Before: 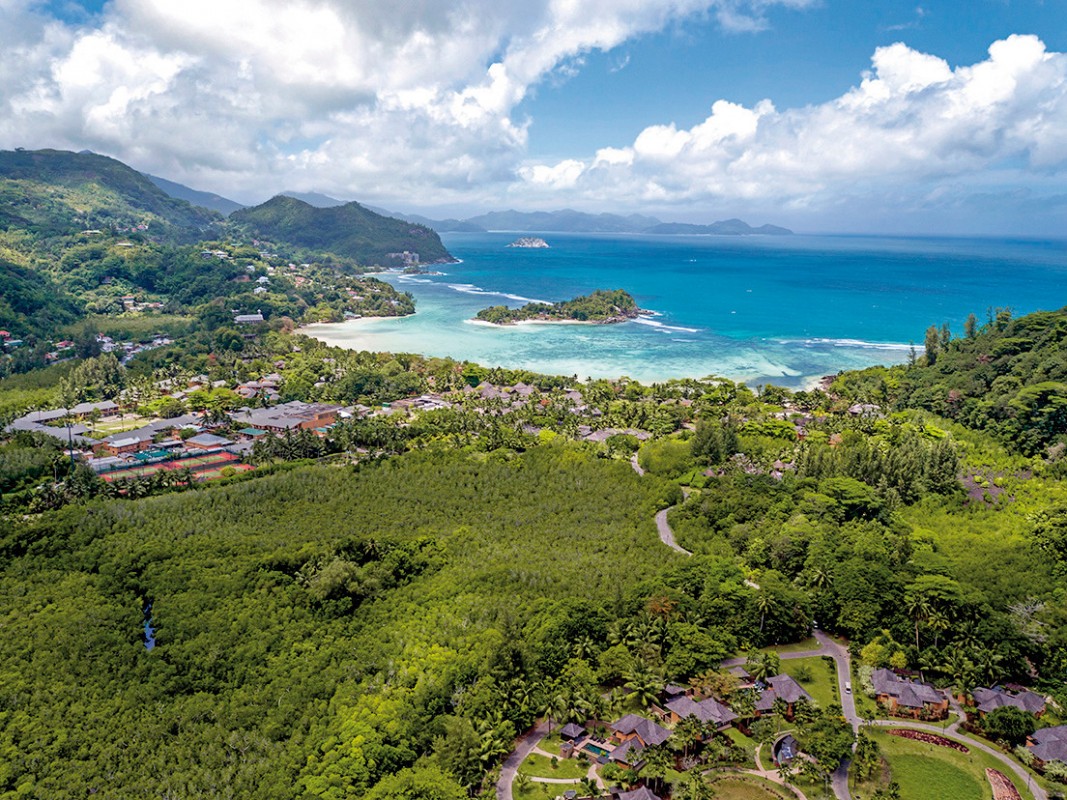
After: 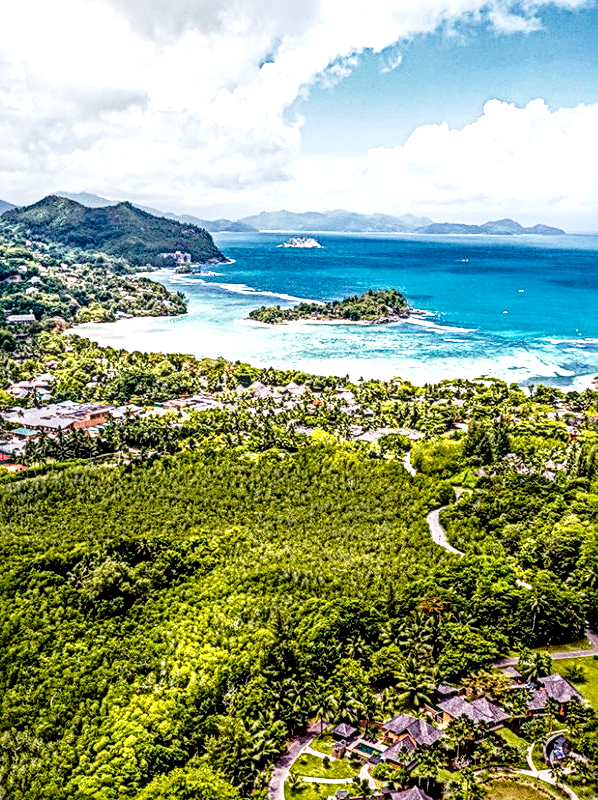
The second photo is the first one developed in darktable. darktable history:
exposure: black level correction 0, exposure 0.3 EV, compensate highlight preservation false
tone curve: curves: ch0 [(0, 0.032) (0.078, 0.052) (0.236, 0.168) (0.43, 0.472) (0.508, 0.566) (0.66, 0.754) (0.79, 0.883) (0.994, 0.974)]; ch1 [(0, 0) (0.161, 0.092) (0.35, 0.33) (0.379, 0.401) (0.456, 0.456) (0.508, 0.501) (0.547, 0.531) (0.573, 0.563) (0.625, 0.602) (0.718, 0.734) (1, 1)]; ch2 [(0, 0) (0.369, 0.427) (0.44, 0.434) (0.502, 0.501) (0.54, 0.537) (0.586, 0.59) (0.621, 0.604) (1, 1)], preserve colors none
crop: left 21.404%, right 22.49%
color balance rgb: shadows lift › chroma 2.044%, shadows lift › hue 48.18°, perceptual saturation grading › global saturation 19.638%, perceptual brilliance grading › highlights 5.508%, perceptual brilliance grading › shadows -9.621%
contrast brightness saturation: contrast 0.107, saturation -0.16
sharpen: radius 3.961
local contrast: highlights 5%, shadows 3%, detail 182%
